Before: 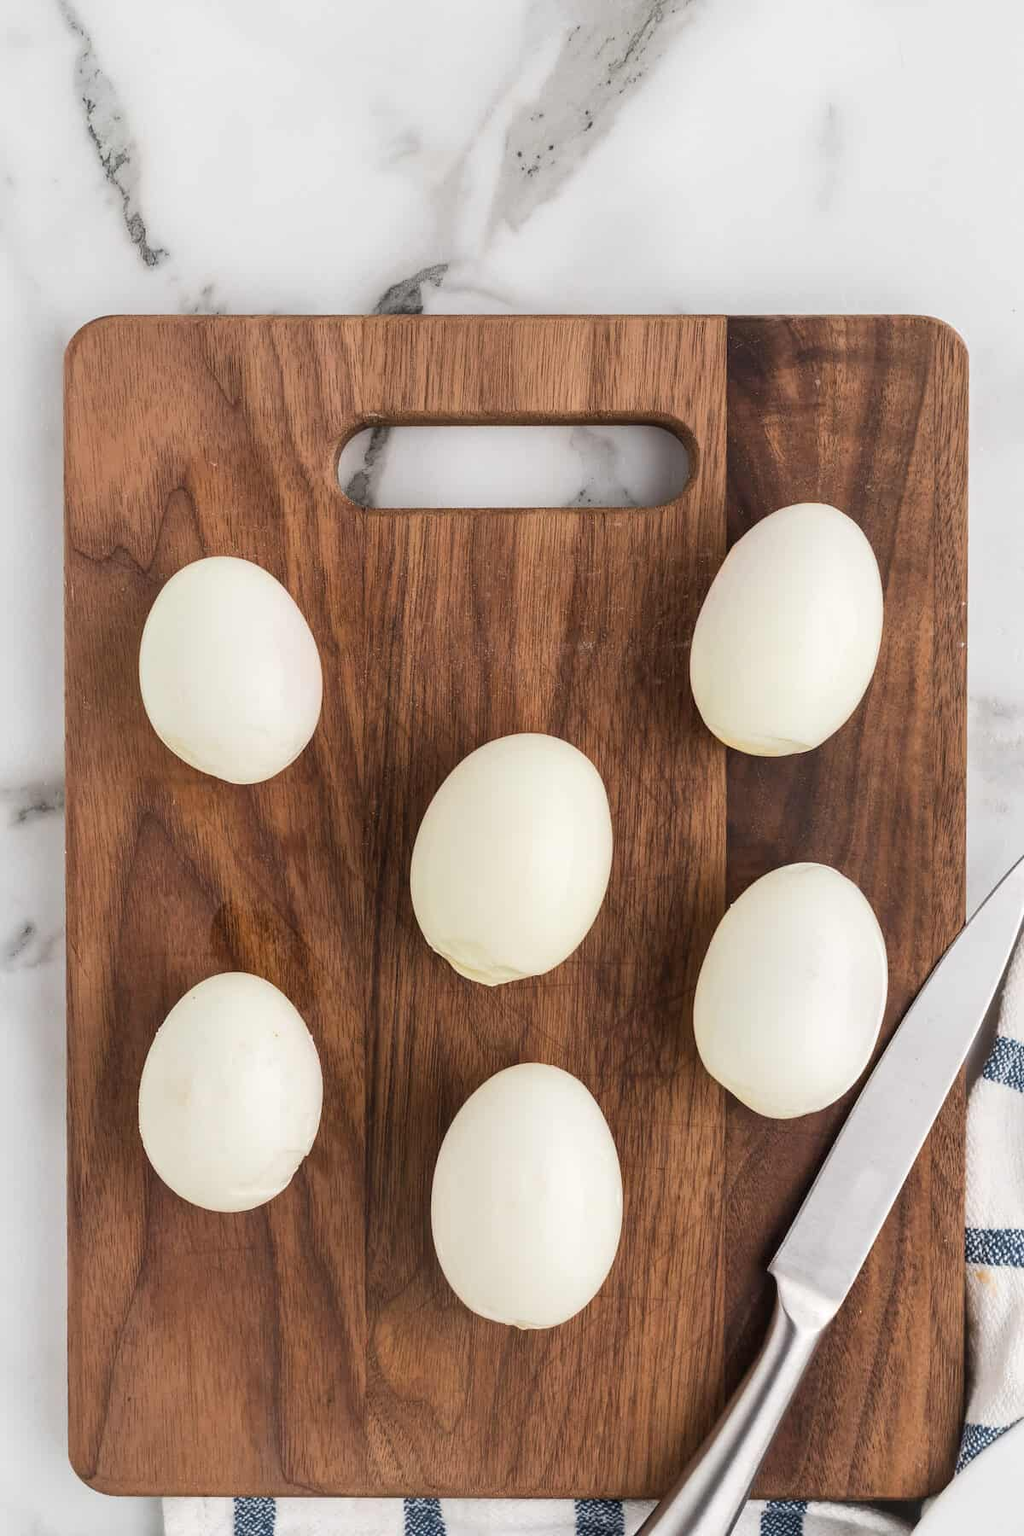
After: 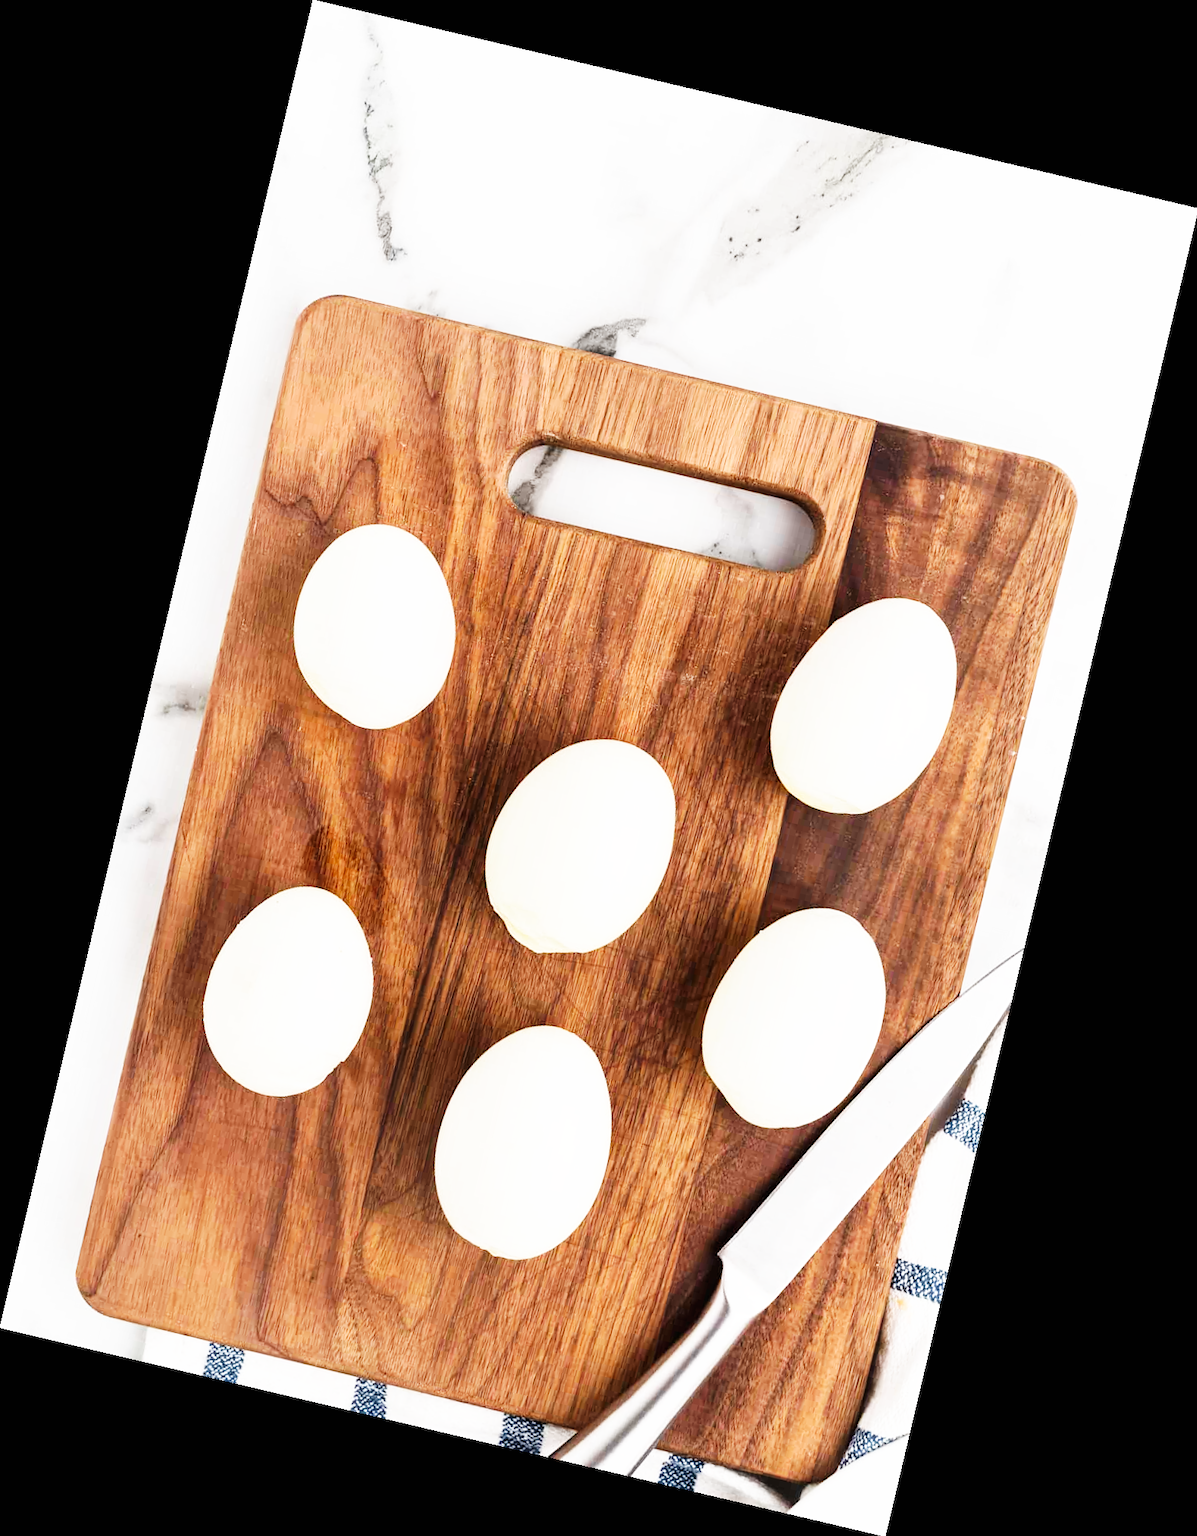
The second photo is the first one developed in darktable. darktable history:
tone equalizer: on, module defaults
rotate and perspective: rotation 13.27°, automatic cropping off
base curve: curves: ch0 [(0, 0) (0.007, 0.004) (0.027, 0.03) (0.046, 0.07) (0.207, 0.54) (0.442, 0.872) (0.673, 0.972) (1, 1)], preserve colors none
